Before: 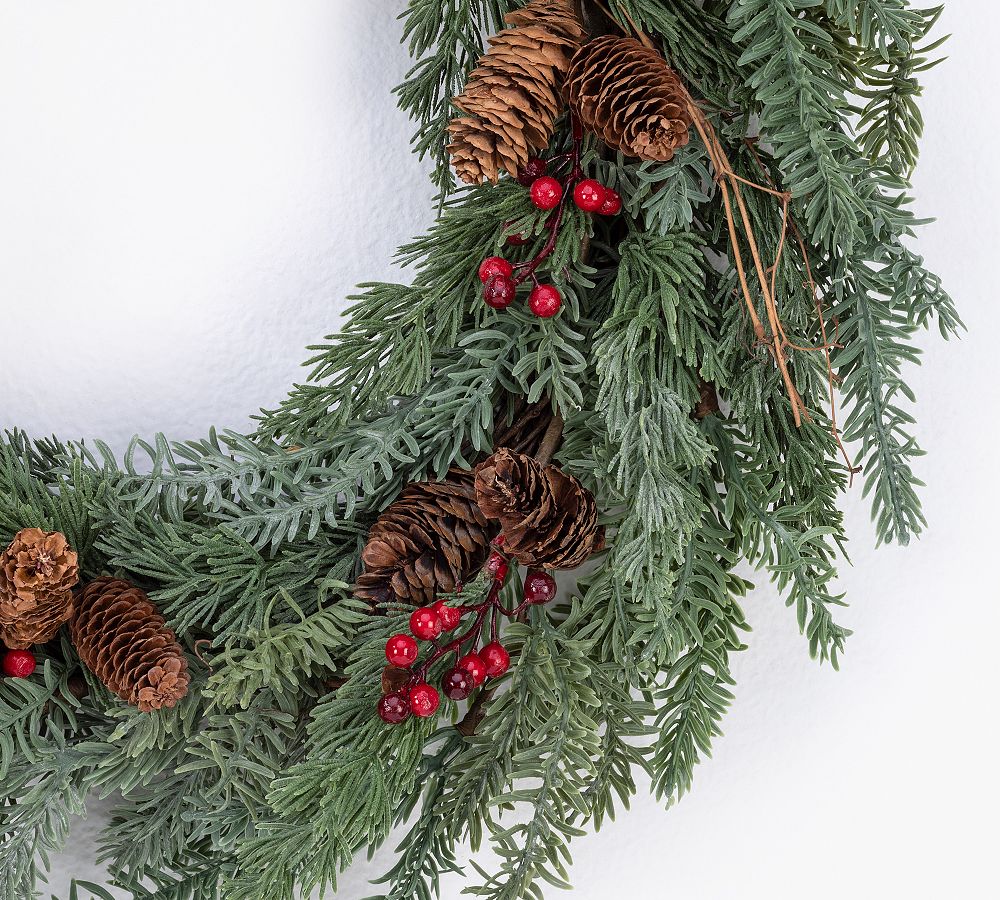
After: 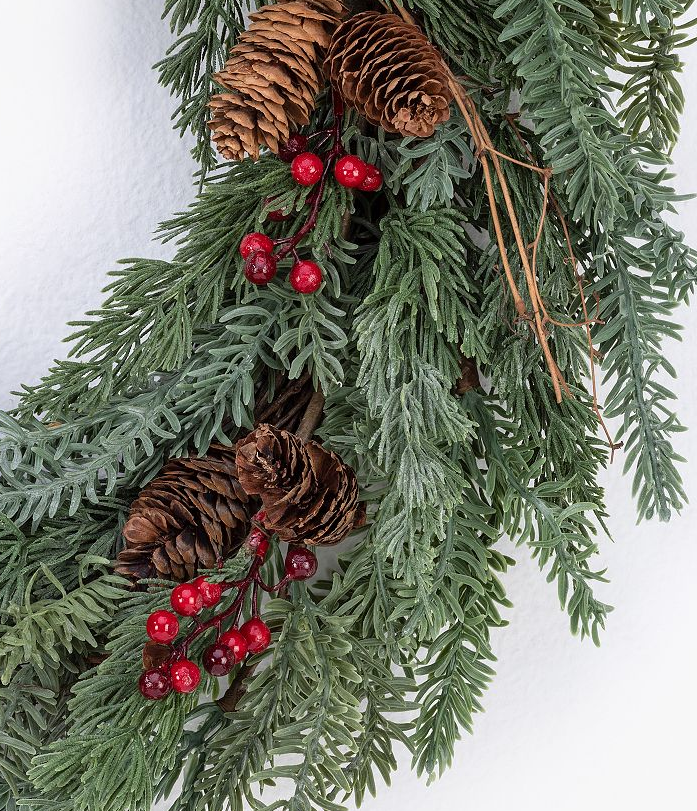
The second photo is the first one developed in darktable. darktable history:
crop and rotate: left 23.905%, top 2.712%, right 6.302%, bottom 7.067%
